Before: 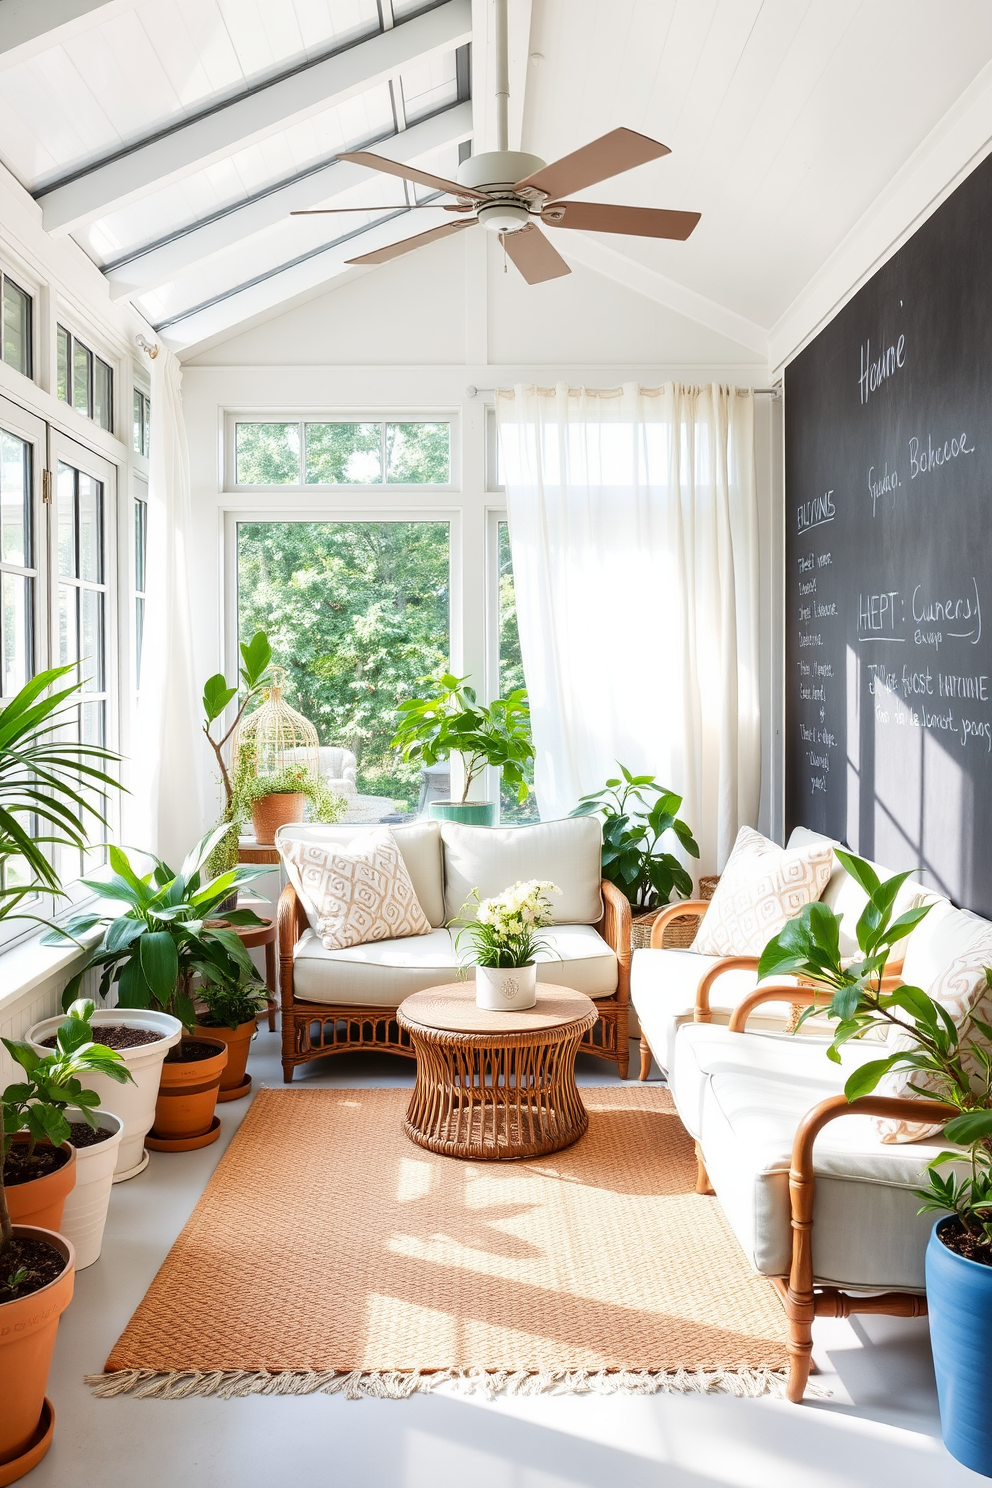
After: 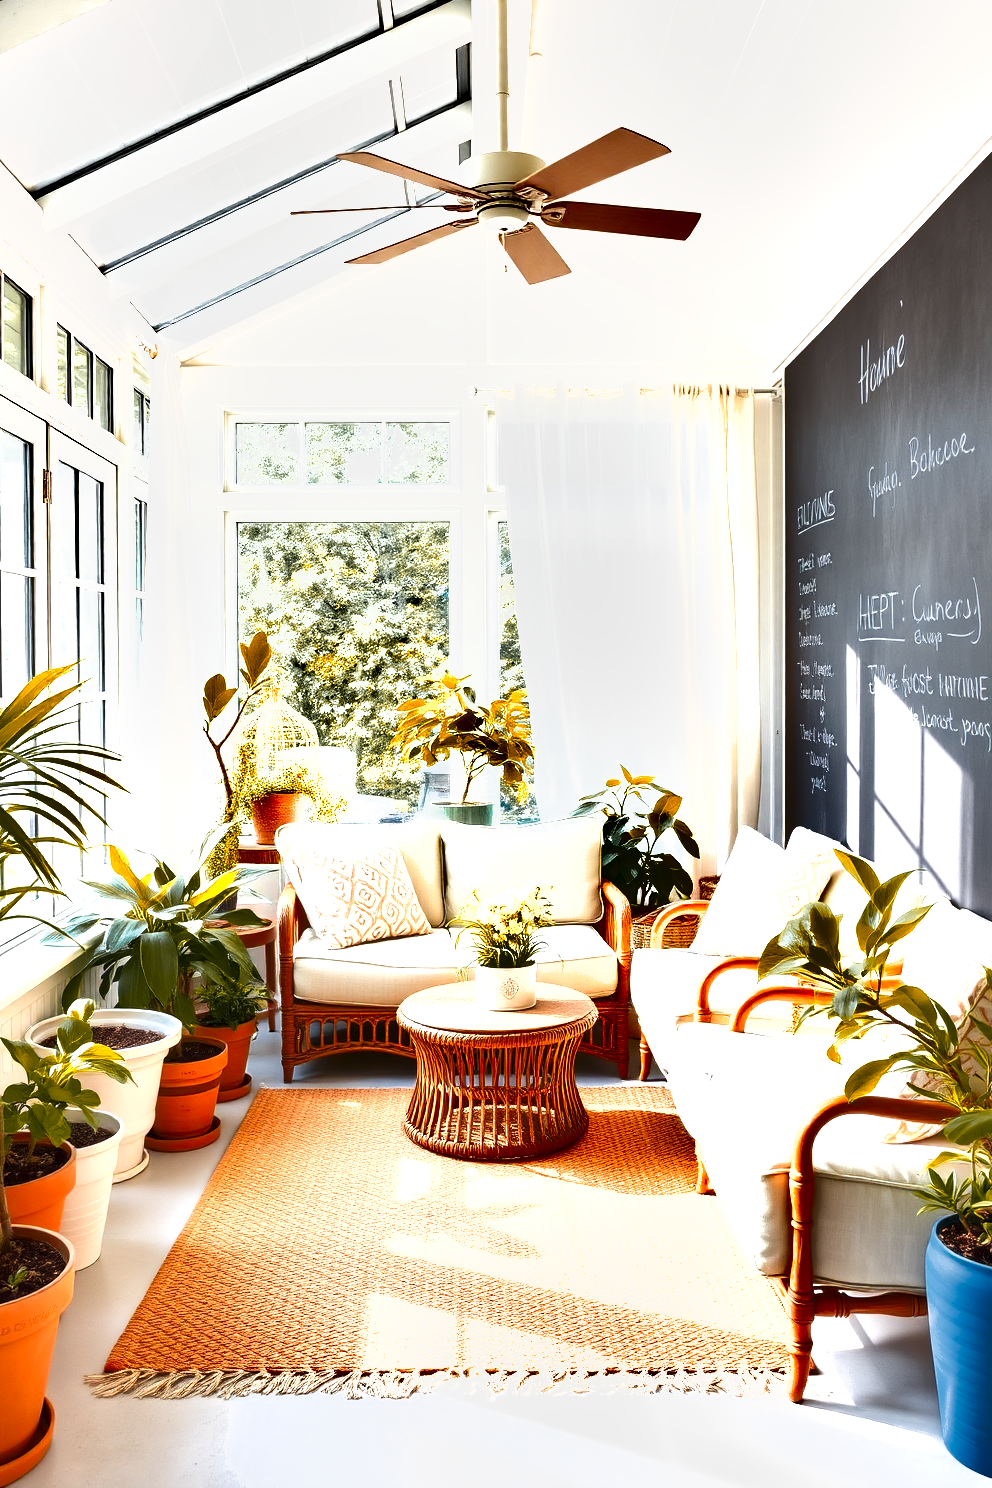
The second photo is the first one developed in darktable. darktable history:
color zones: curves: ch0 [(0, 0.499) (0.143, 0.5) (0.286, 0.5) (0.429, 0.476) (0.571, 0.284) (0.714, 0.243) (0.857, 0.449) (1, 0.499)]; ch1 [(0, 0.532) (0.143, 0.645) (0.286, 0.696) (0.429, 0.211) (0.571, 0.504) (0.714, 0.493) (0.857, 0.495) (1, 0.532)]; ch2 [(0, 0.5) (0.143, 0.5) (0.286, 0.427) (0.429, 0.324) (0.571, 0.5) (0.714, 0.5) (0.857, 0.5) (1, 0.5)]
shadows and highlights: low approximation 0.01, soften with gaussian
exposure: exposure 0.942 EV, compensate highlight preservation false
